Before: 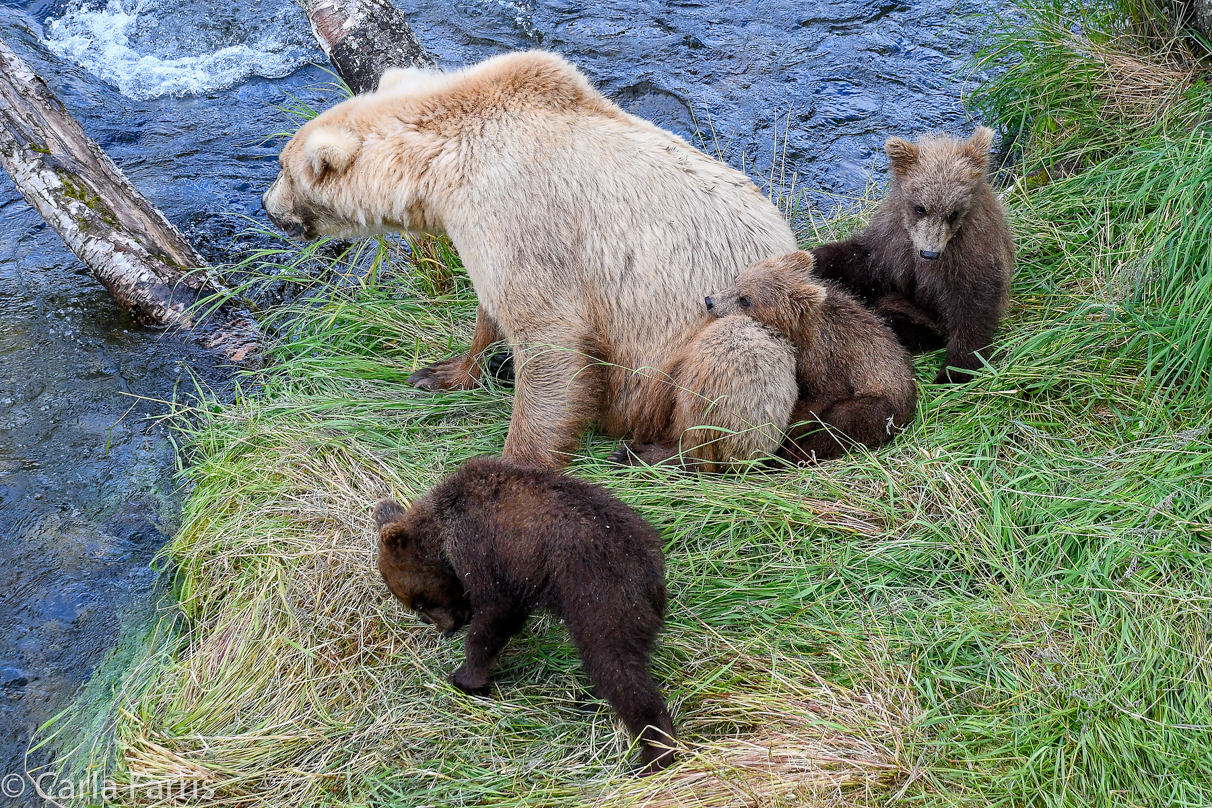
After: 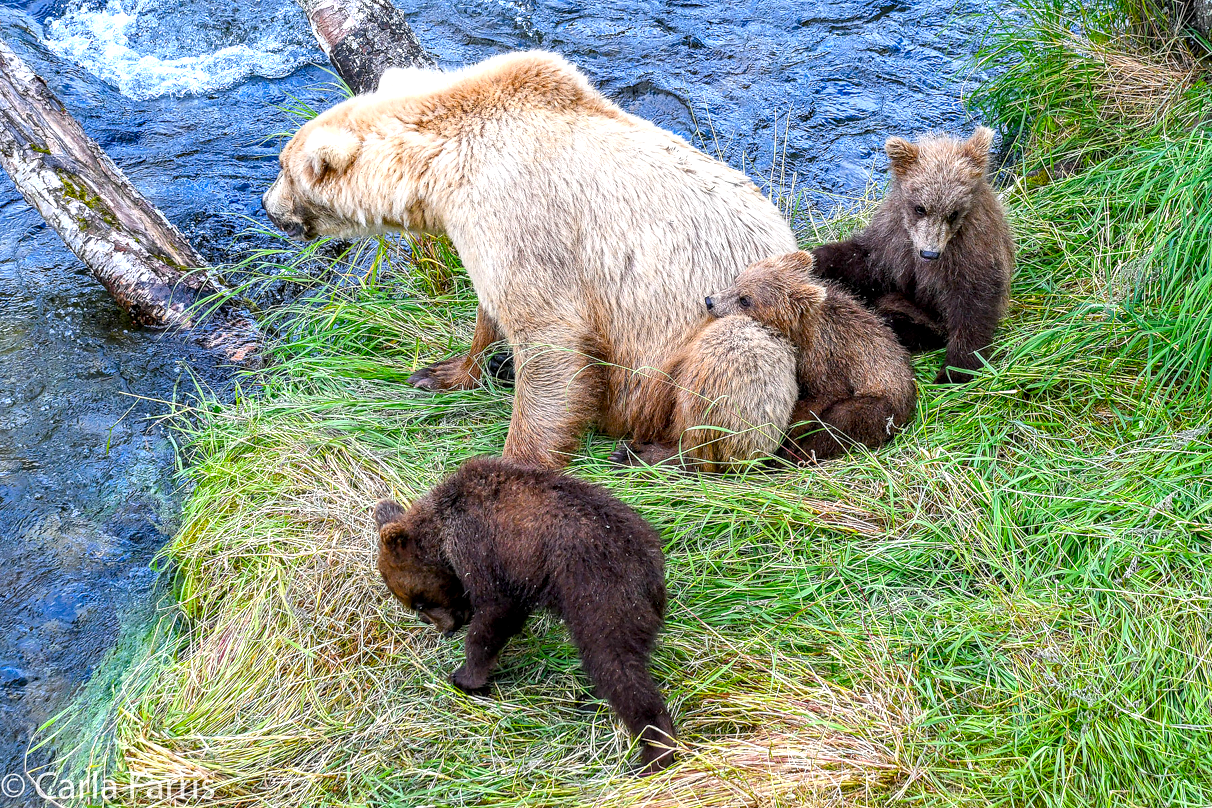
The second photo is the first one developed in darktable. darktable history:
color balance rgb: perceptual saturation grading › global saturation 29.713%
exposure: exposure 0.511 EV, compensate exposure bias true, compensate highlight preservation false
local contrast: detail 130%
